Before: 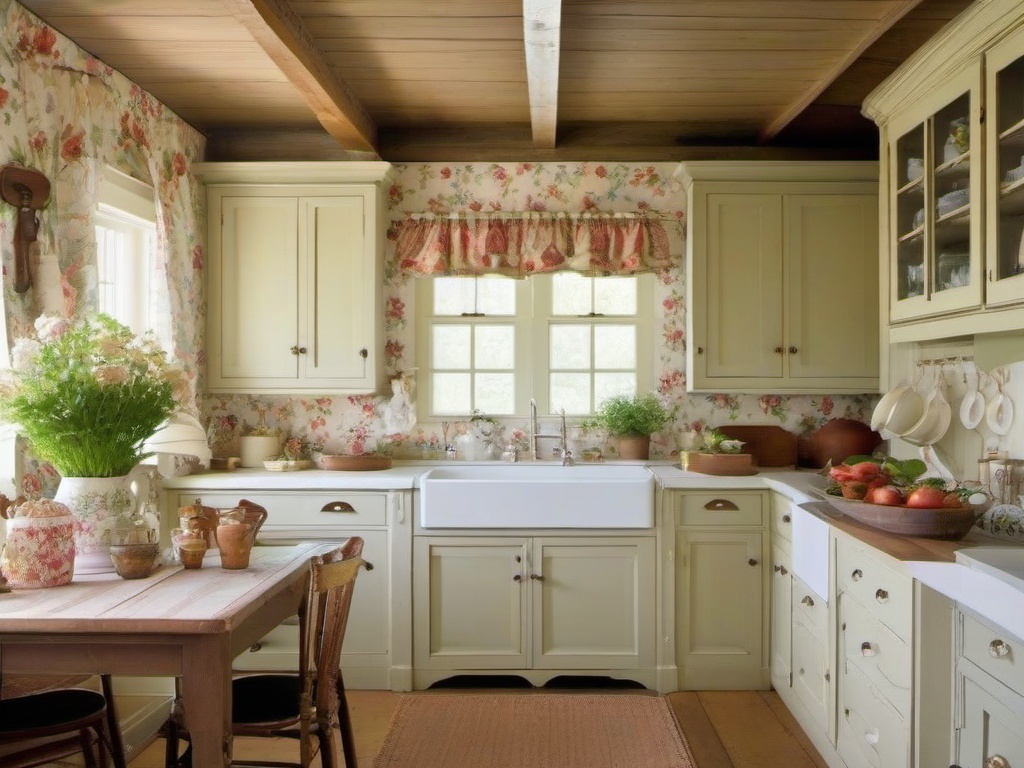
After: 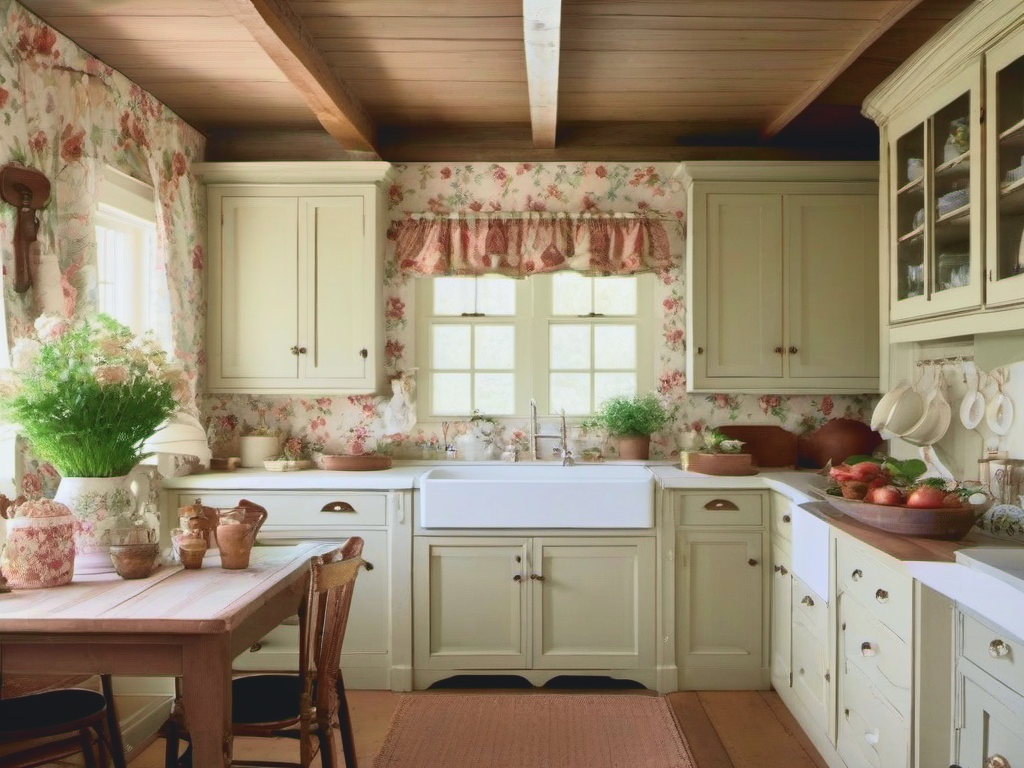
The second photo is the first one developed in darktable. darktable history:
tone curve: curves: ch0 [(0, 0.084) (0.155, 0.169) (0.46, 0.466) (0.751, 0.788) (1, 0.961)]; ch1 [(0, 0) (0.43, 0.408) (0.476, 0.469) (0.505, 0.503) (0.553, 0.563) (0.592, 0.581) (0.631, 0.625) (1, 1)]; ch2 [(0, 0) (0.505, 0.495) (0.55, 0.557) (0.583, 0.573) (1, 1)], color space Lab, independent channels, preserve colors none
